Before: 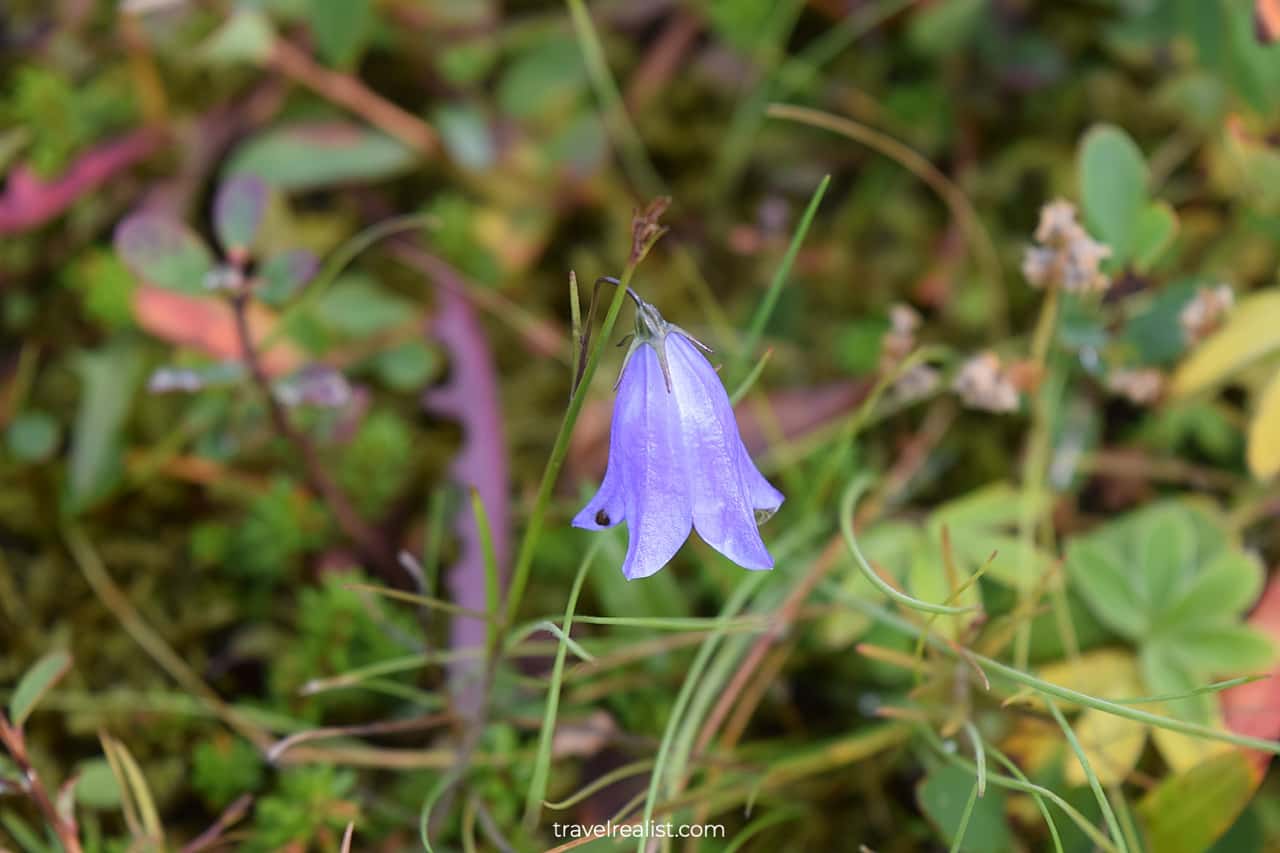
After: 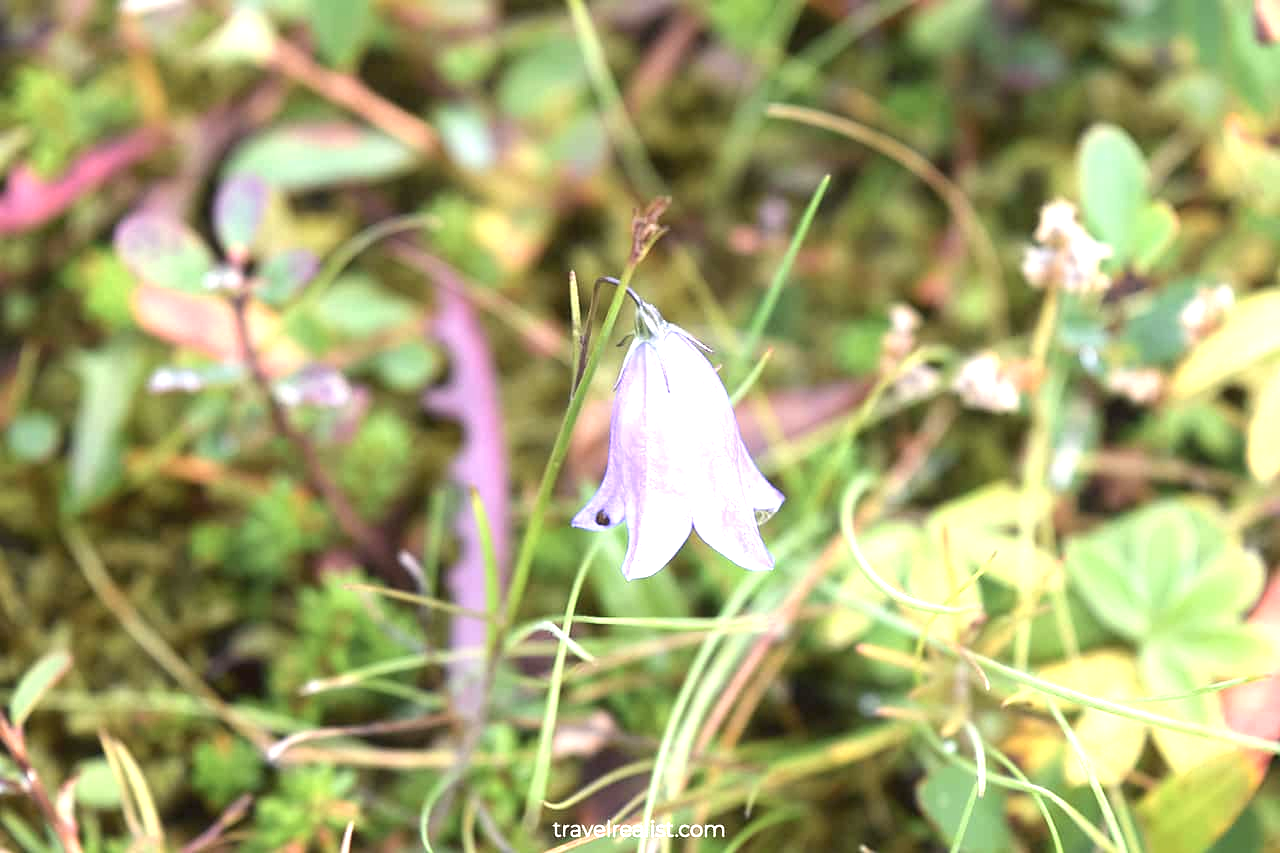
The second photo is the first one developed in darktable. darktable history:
tone equalizer: on, module defaults
exposure: black level correction 0, exposure 1.575 EV, compensate highlight preservation false
color correction: highlights b* 0.061, saturation 0.811
